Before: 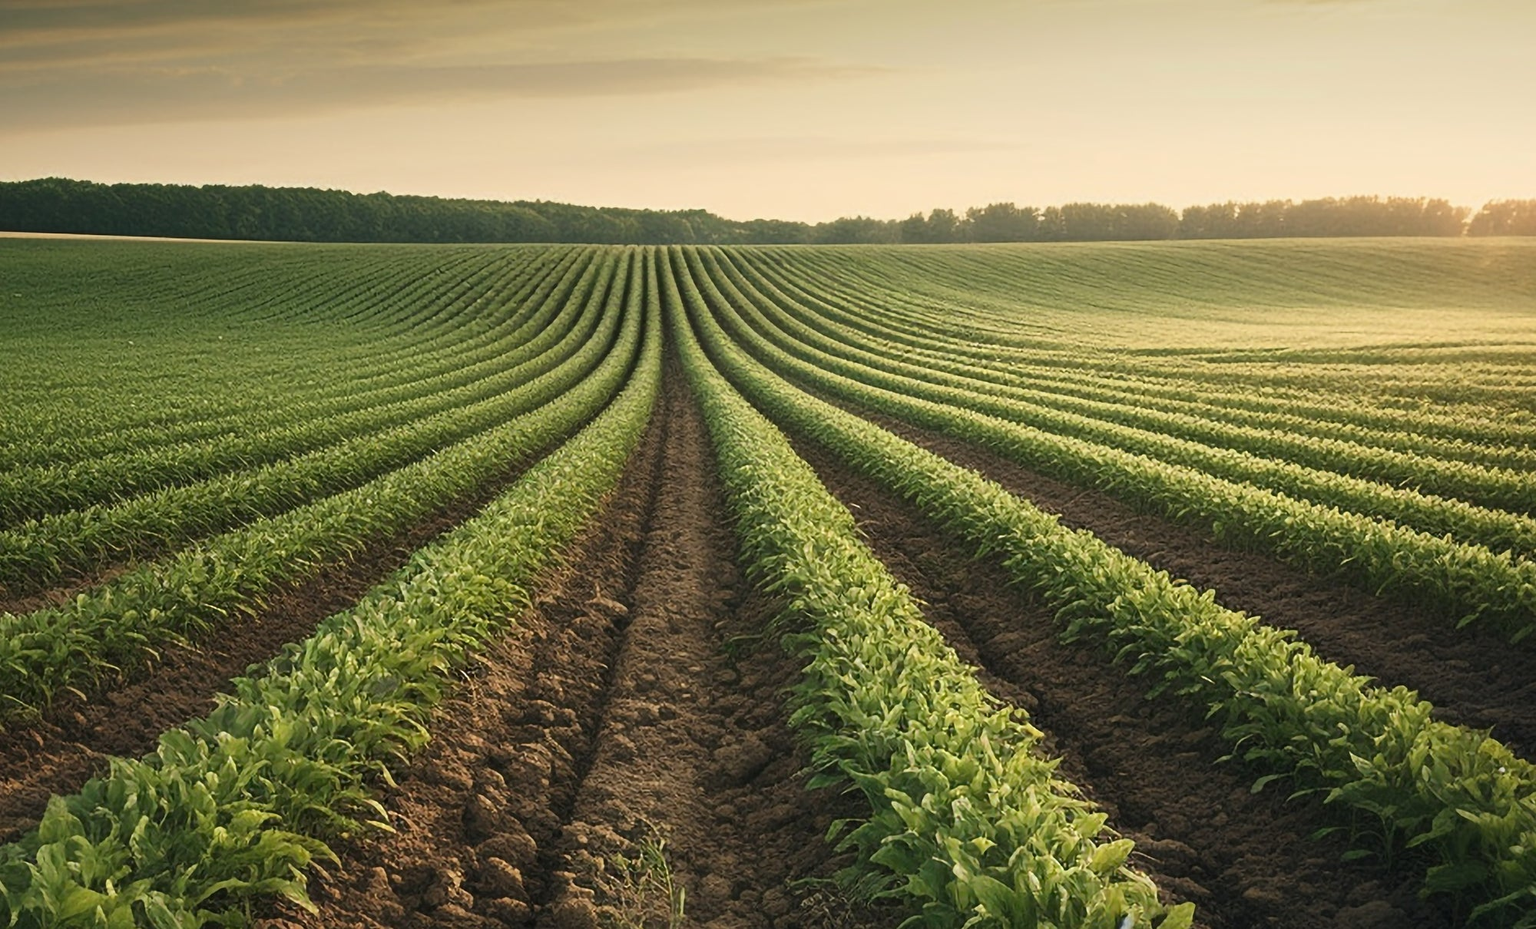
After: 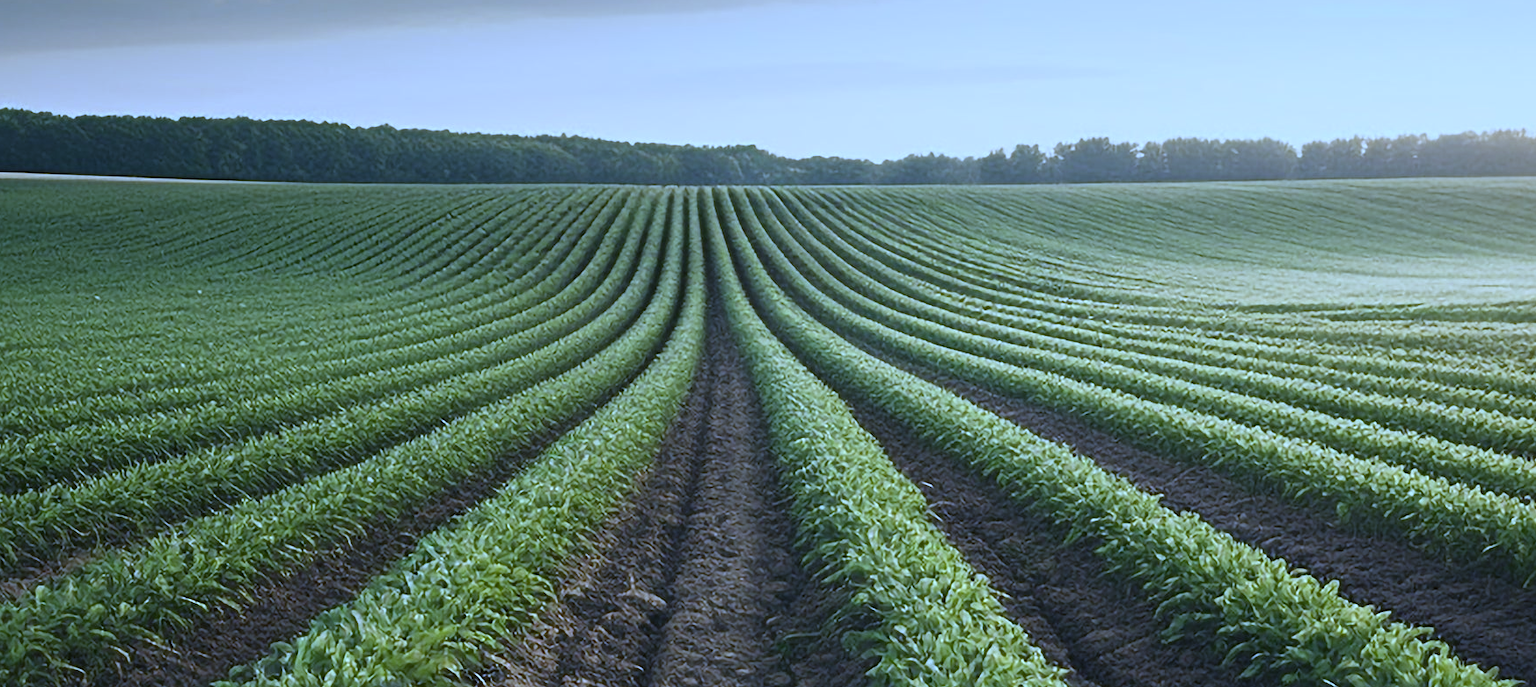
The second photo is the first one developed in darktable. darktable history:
white balance: red 0.766, blue 1.537
crop: left 3.015%, top 8.969%, right 9.647%, bottom 26.457%
